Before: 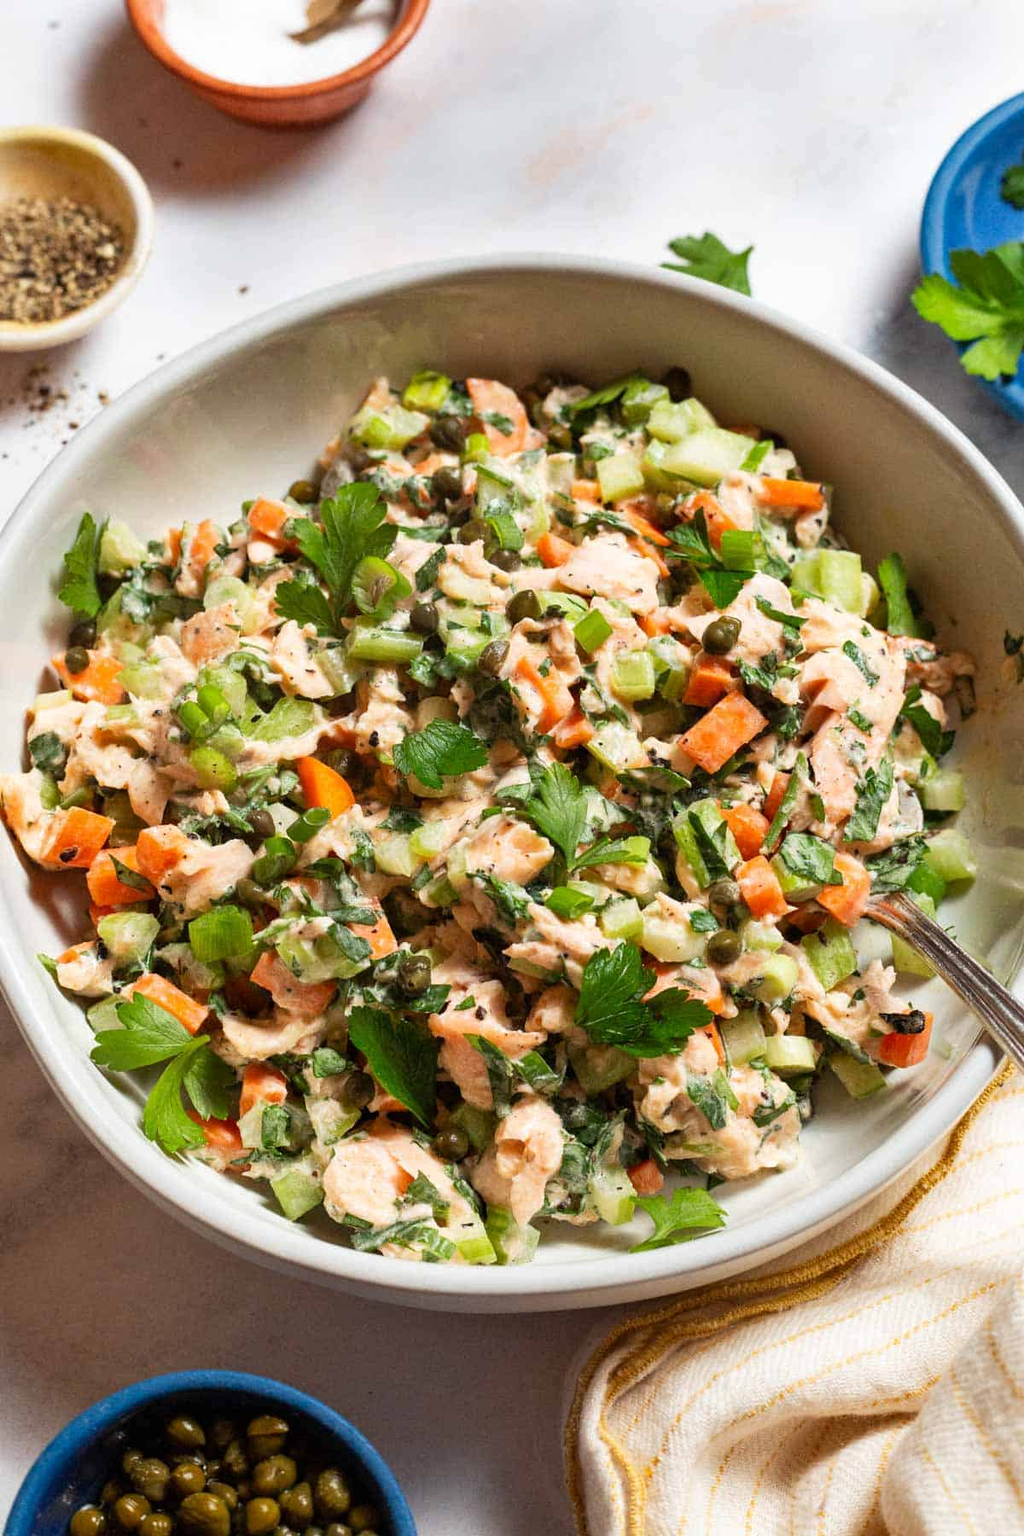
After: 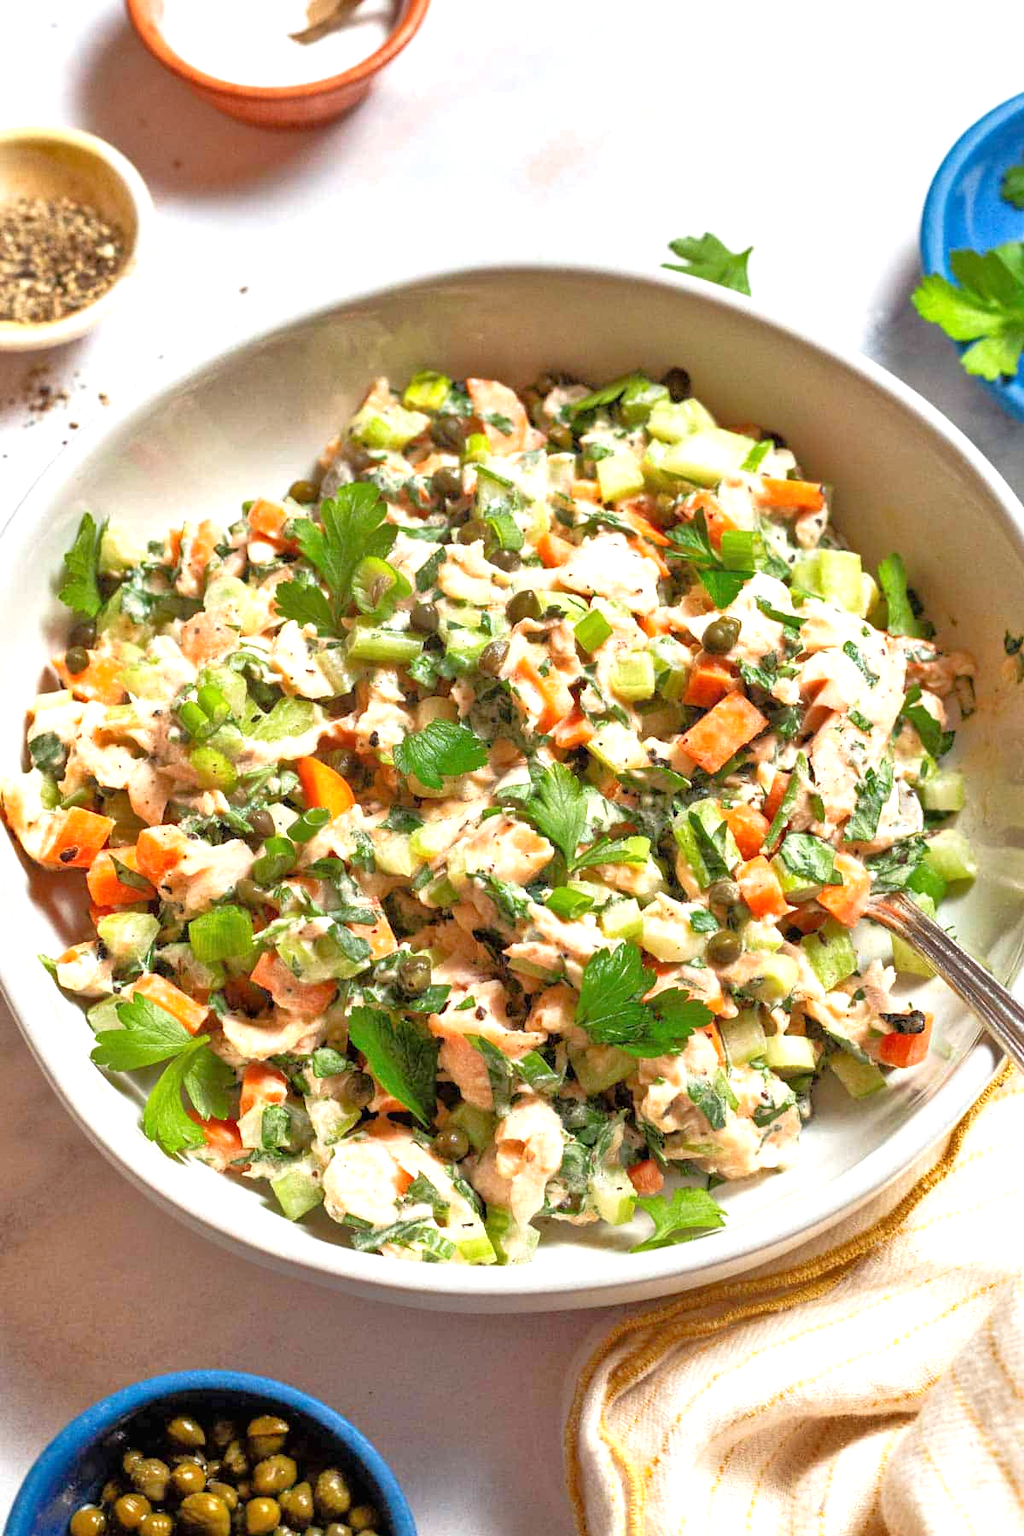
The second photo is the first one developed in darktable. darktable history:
tone equalizer: -7 EV 0.155 EV, -6 EV 0.574 EV, -5 EV 1.14 EV, -4 EV 1.32 EV, -3 EV 1.14 EV, -2 EV 0.6 EV, -1 EV 0.148 EV
exposure: exposure 0.563 EV, compensate highlight preservation false
